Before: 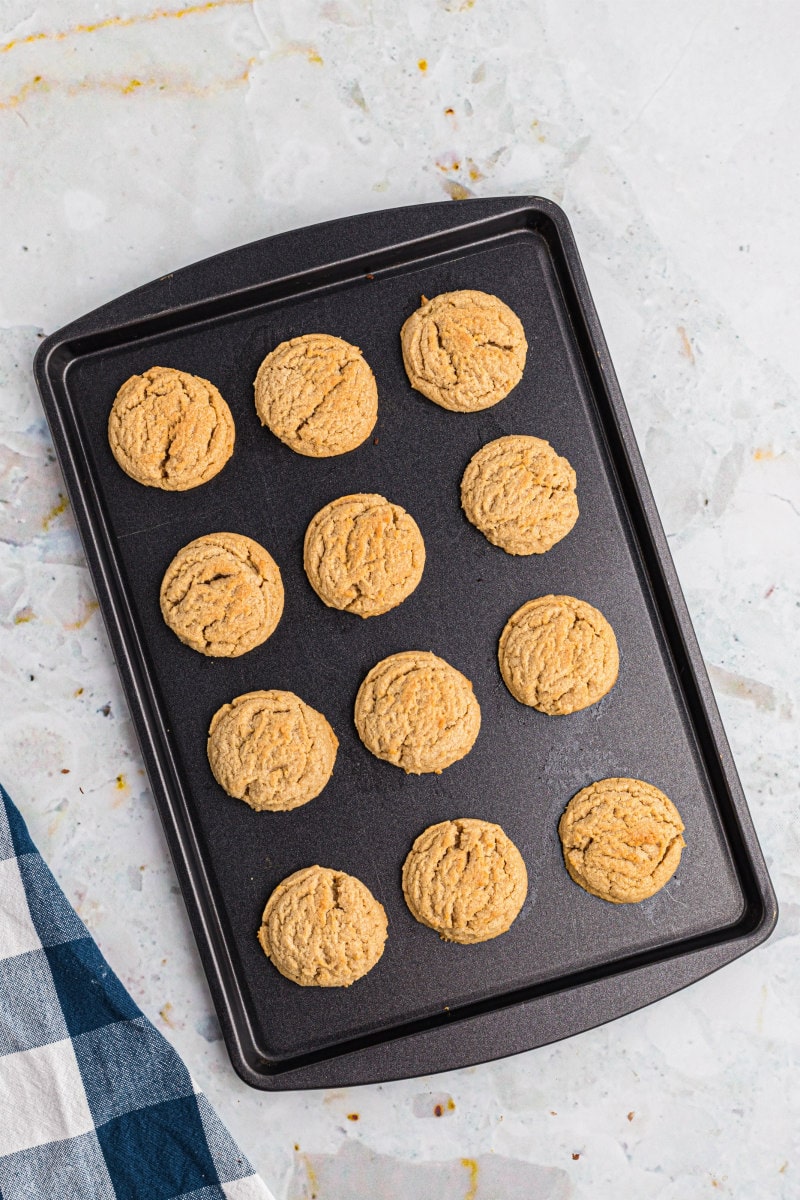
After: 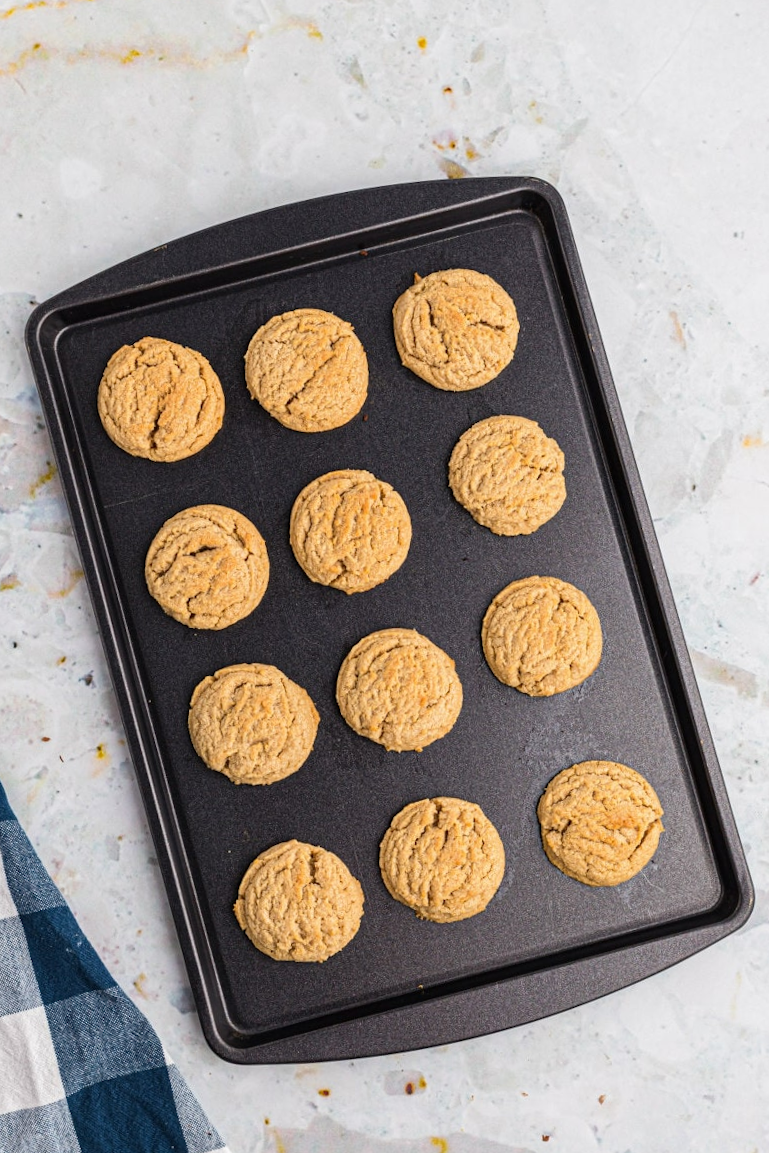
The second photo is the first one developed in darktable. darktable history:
crop and rotate: angle -1.55°
